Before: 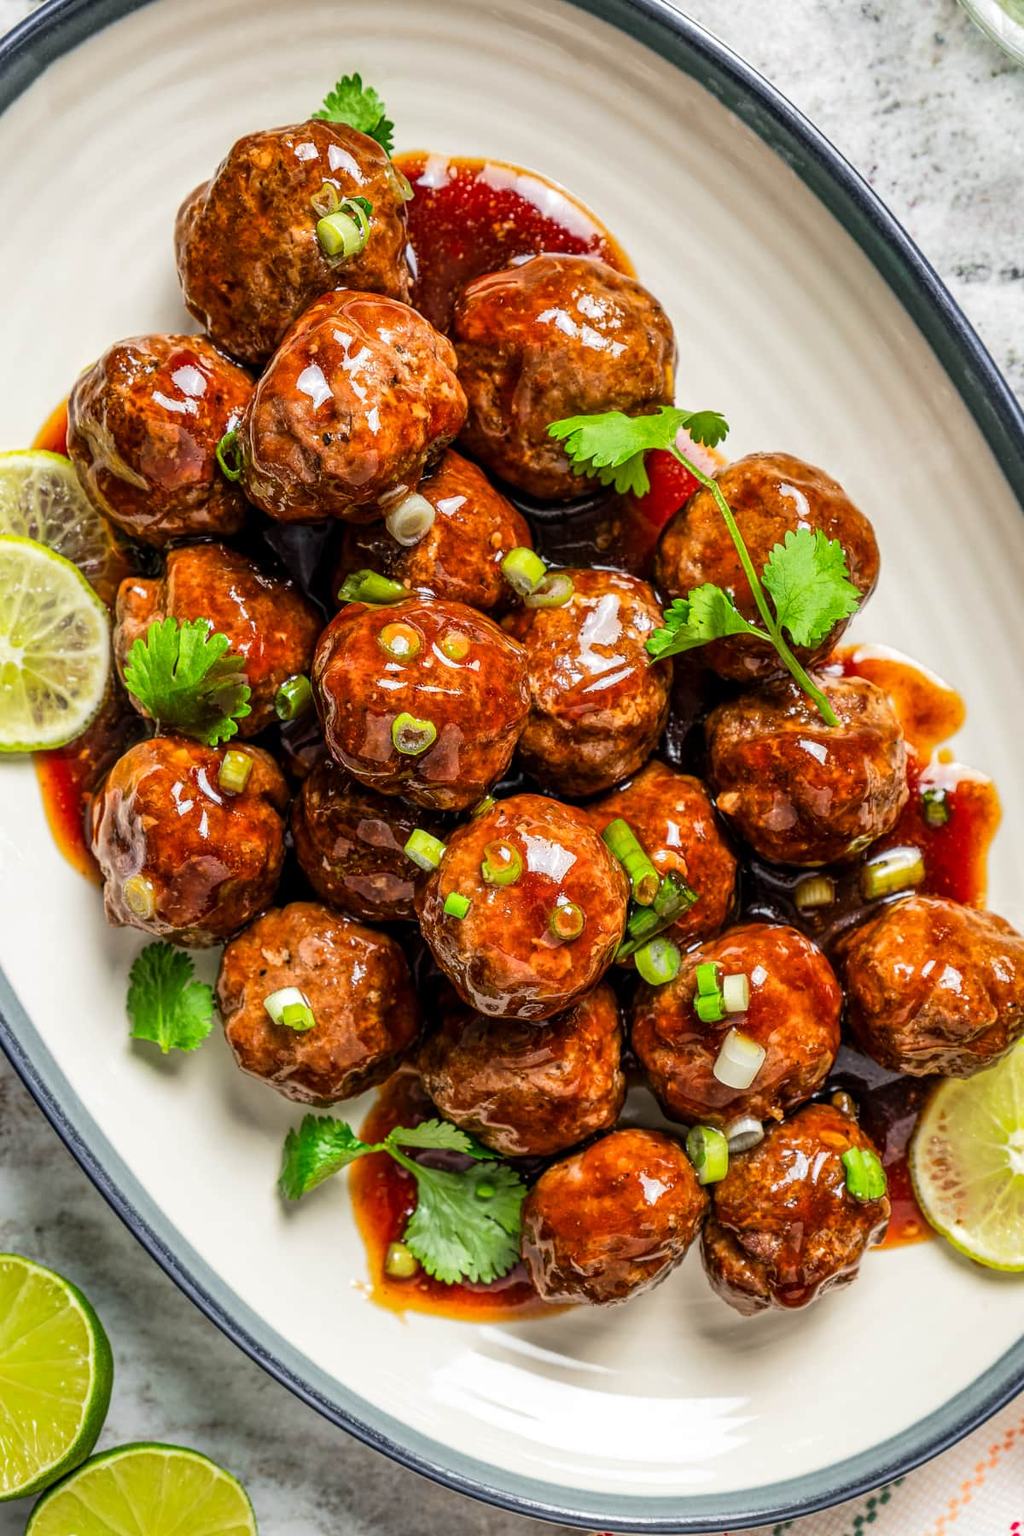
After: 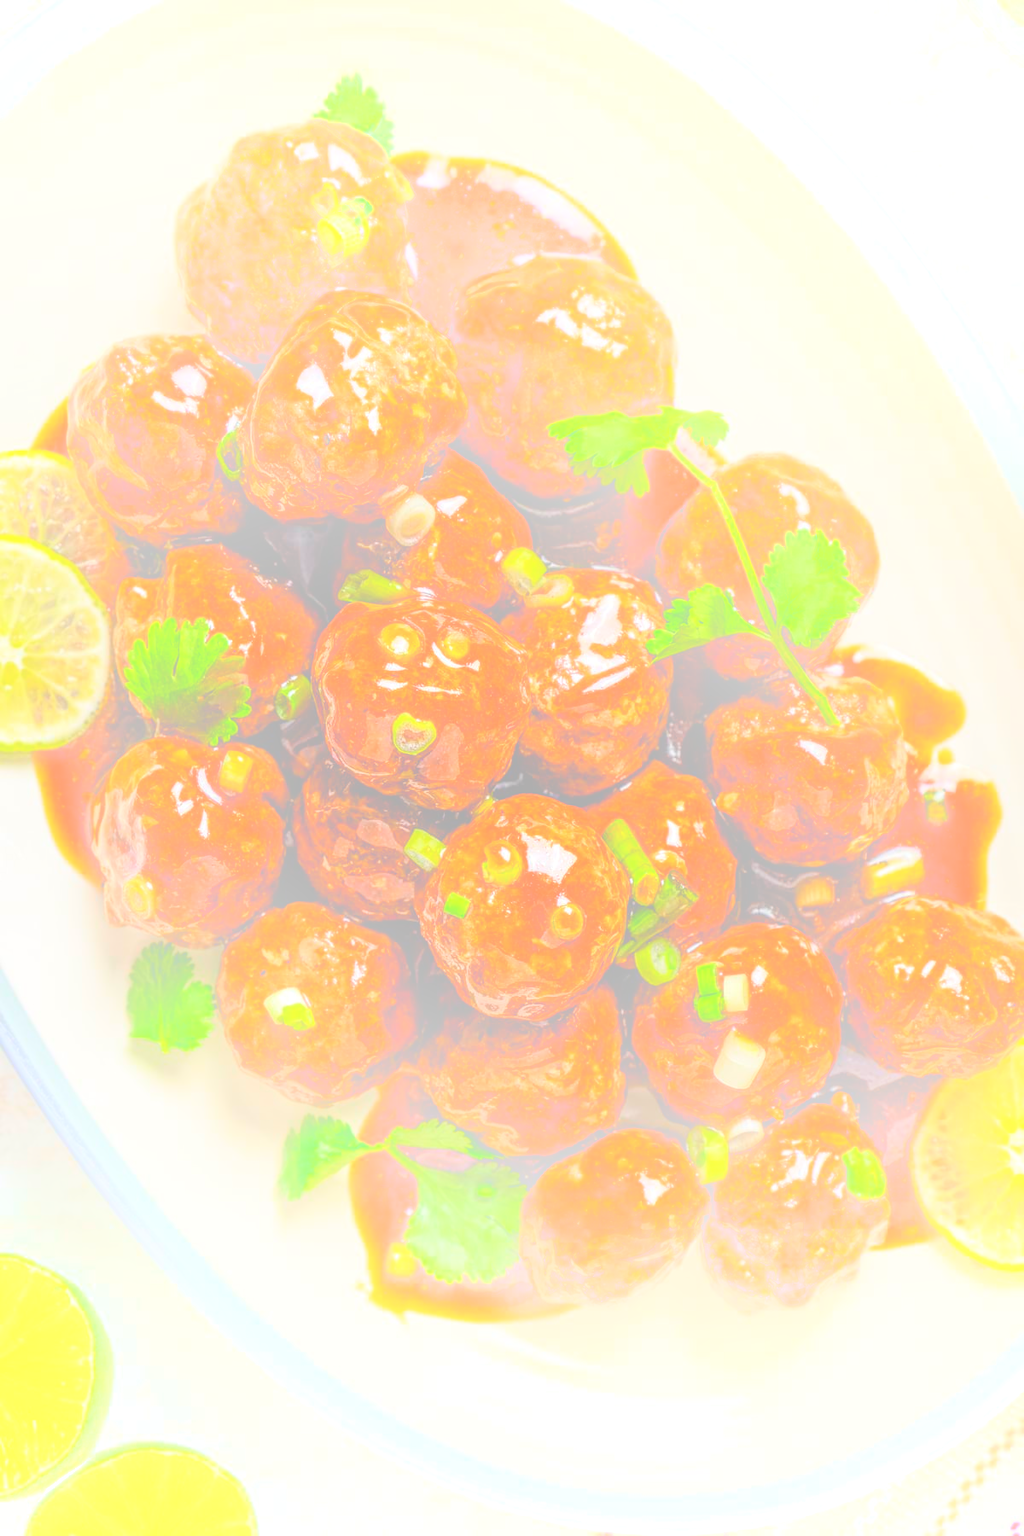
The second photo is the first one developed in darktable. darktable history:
tone equalizer: on, module defaults
bloom: size 70%, threshold 25%, strength 70%
local contrast: on, module defaults
